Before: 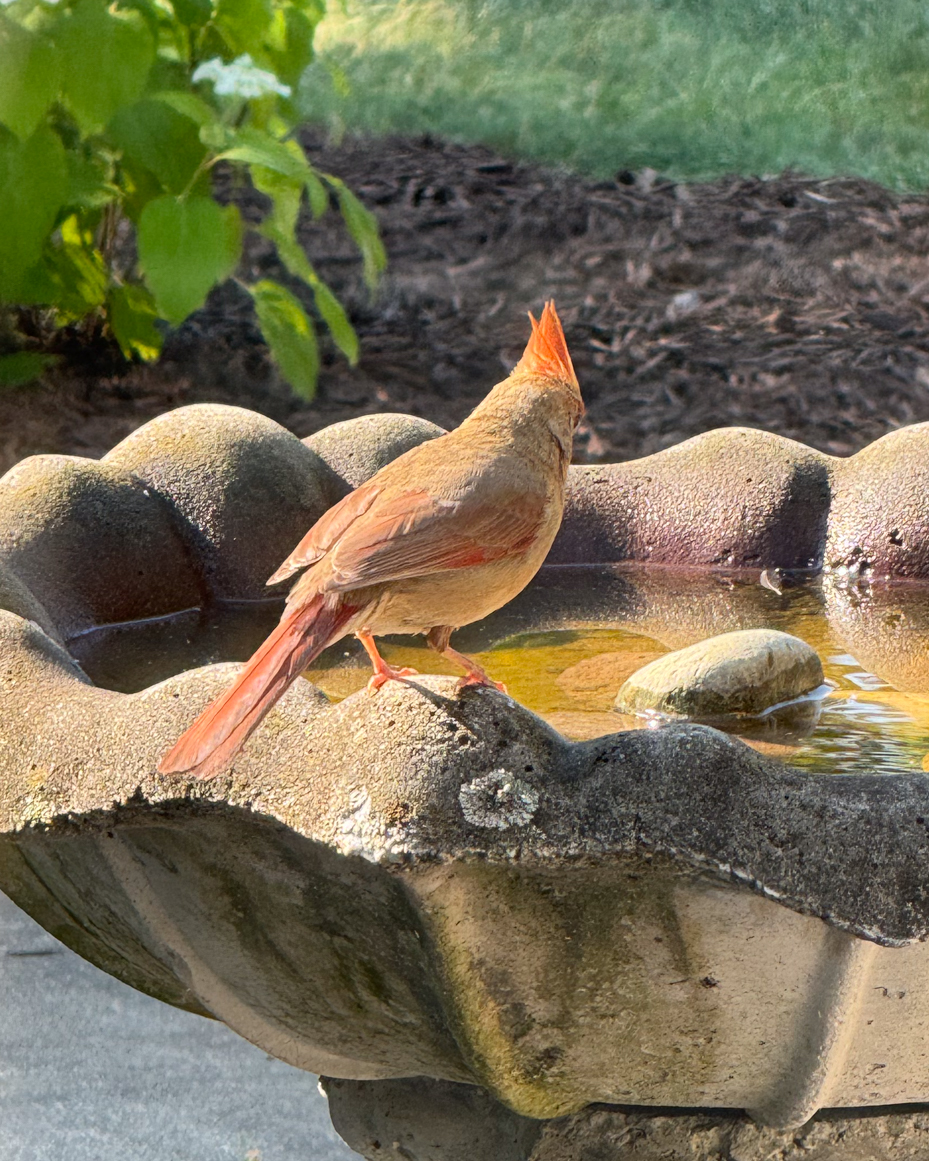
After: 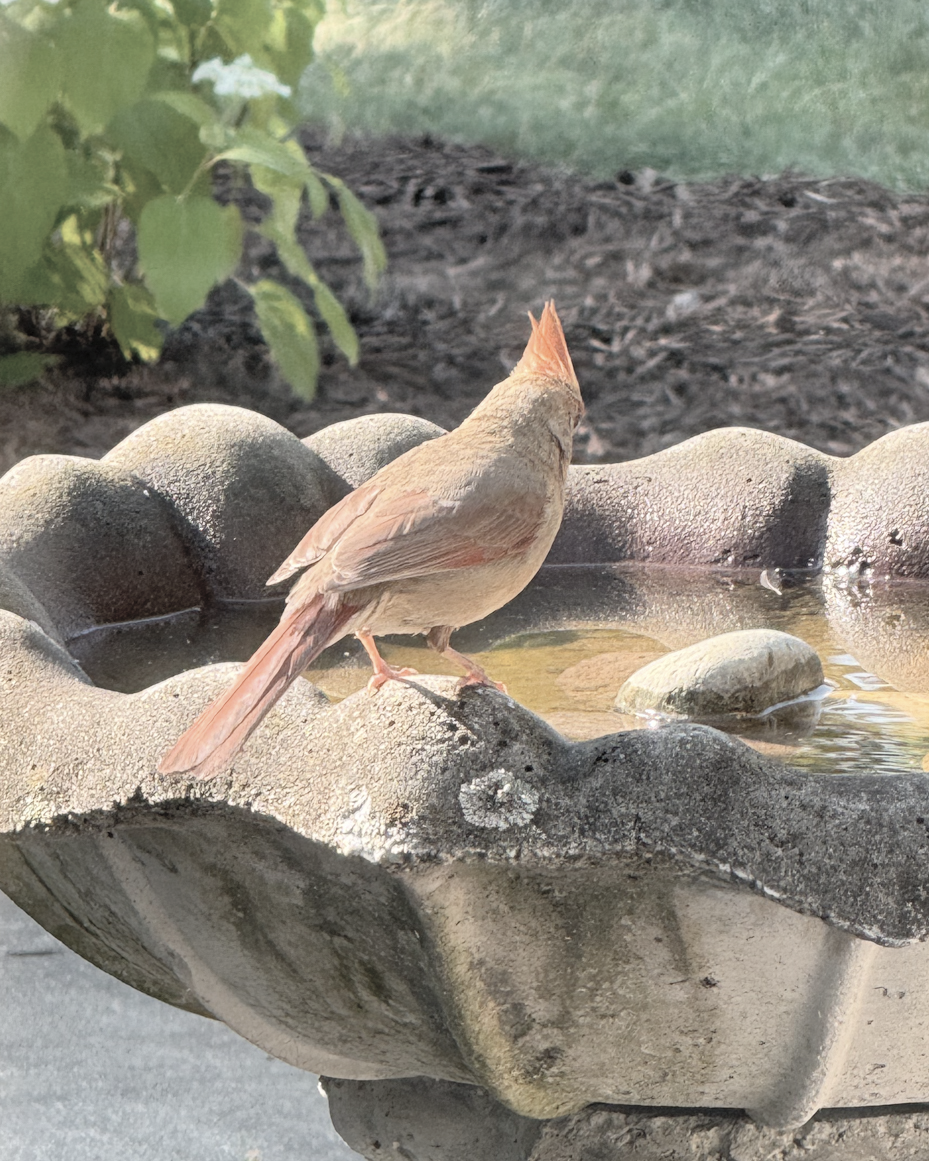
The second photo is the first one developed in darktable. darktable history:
contrast brightness saturation: brightness 0.182, saturation -0.515
